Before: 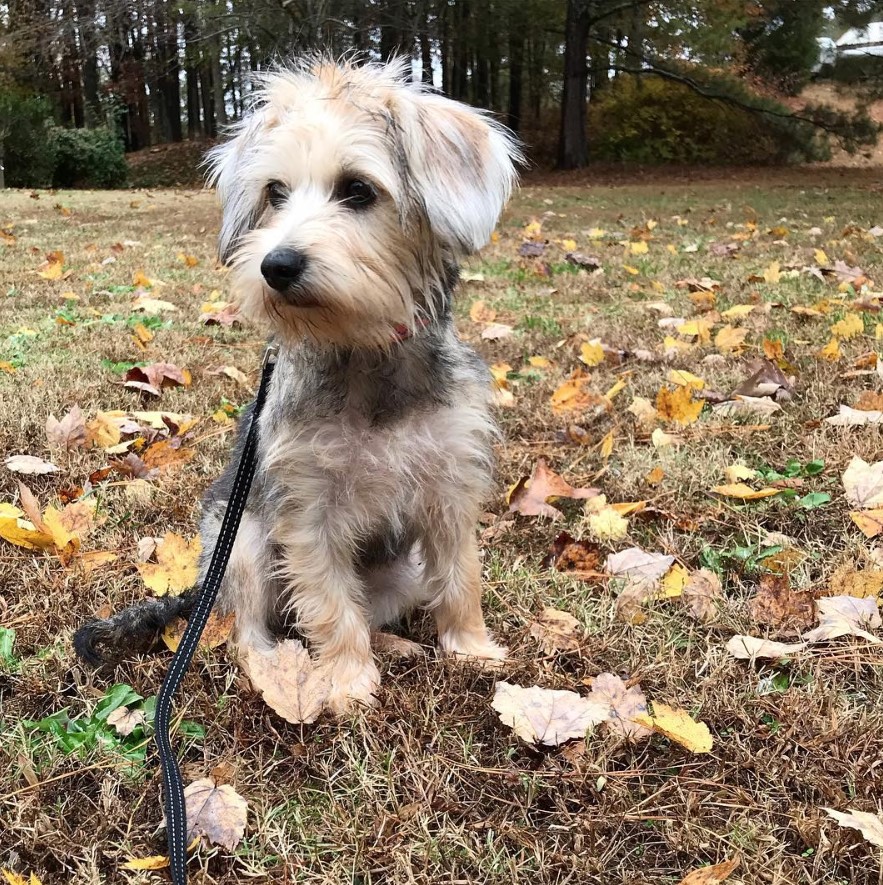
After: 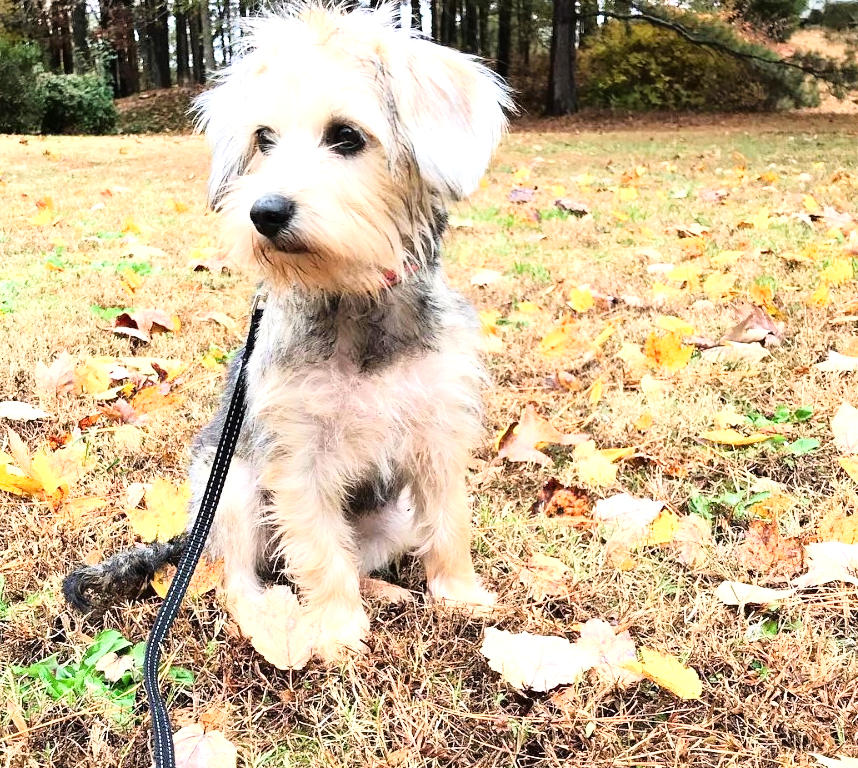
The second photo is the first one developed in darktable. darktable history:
exposure: exposure 0.766 EV, compensate highlight preservation false
tone curve: curves: ch0 [(0, 0) (0.003, 0.002) (0.011, 0.008) (0.025, 0.019) (0.044, 0.034) (0.069, 0.053) (0.1, 0.079) (0.136, 0.127) (0.177, 0.191) (0.224, 0.274) (0.277, 0.367) (0.335, 0.465) (0.399, 0.552) (0.468, 0.643) (0.543, 0.737) (0.623, 0.82) (0.709, 0.891) (0.801, 0.928) (0.898, 0.963) (1, 1)], color space Lab, linked channels, preserve colors none
crop: left 1.329%, top 6.119%, right 1.461%, bottom 7.029%
